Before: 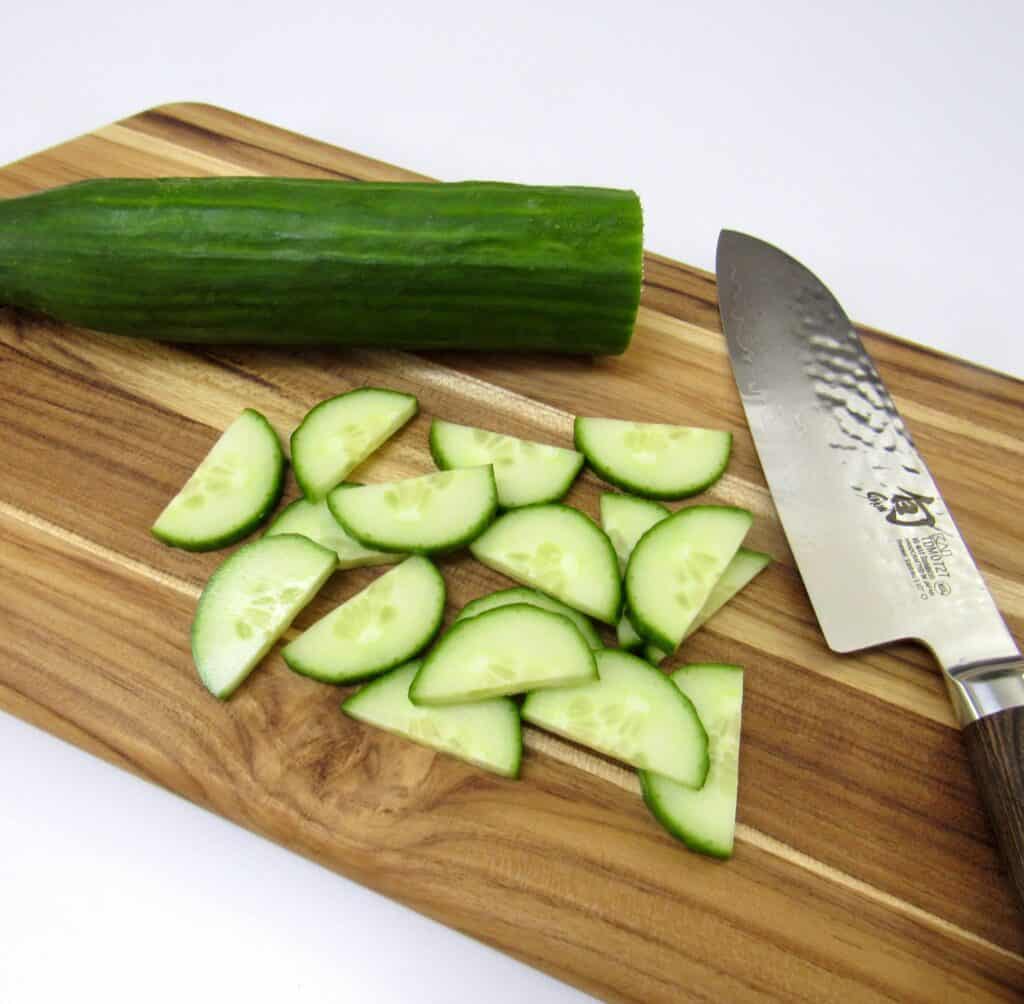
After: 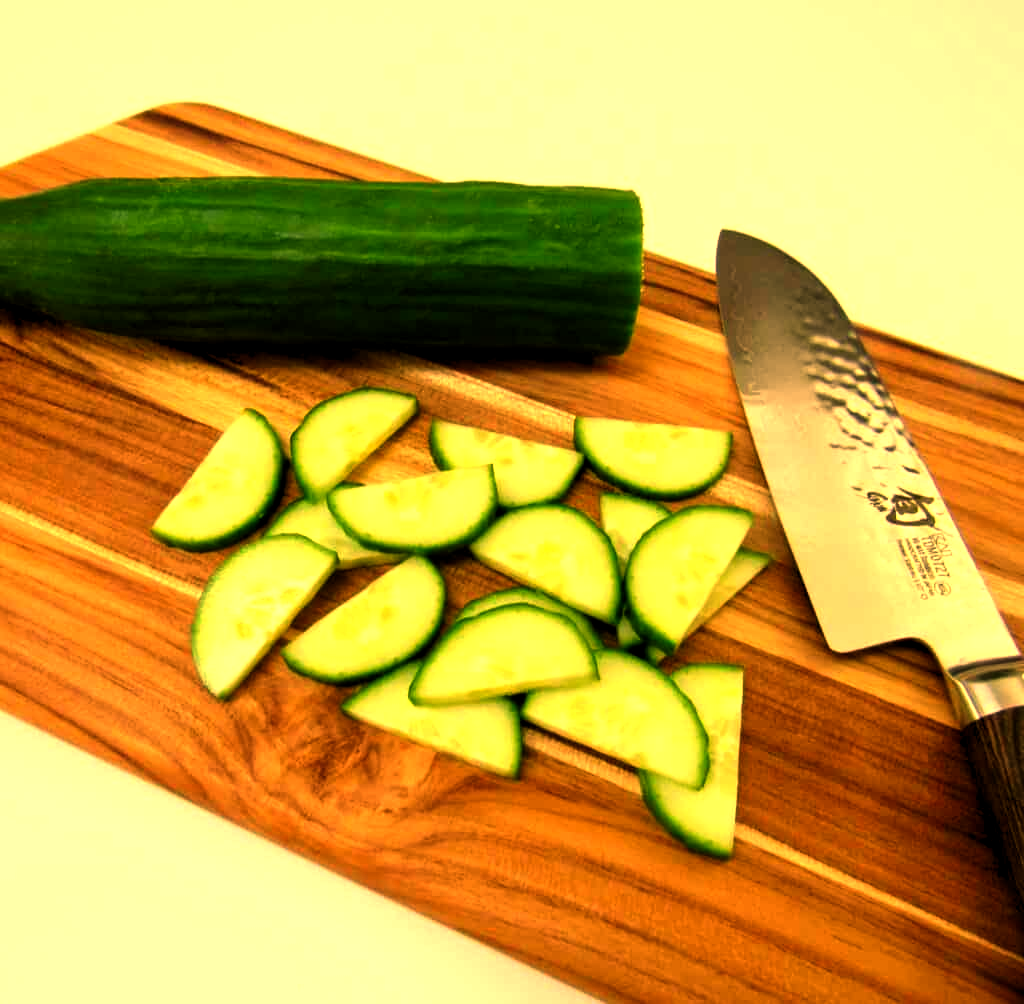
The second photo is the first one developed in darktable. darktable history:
levels: levels [0.016, 0.5, 0.996]
white balance: red 1.123, blue 0.83
color balance: mode lift, gamma, gain (sRGB), lift [1.014, 0.966, 0.918, 0.87], gamma [0.86, 0.734, 0.918, 0.976], gain [1.063, 1.13, 1.063, 0.86]
